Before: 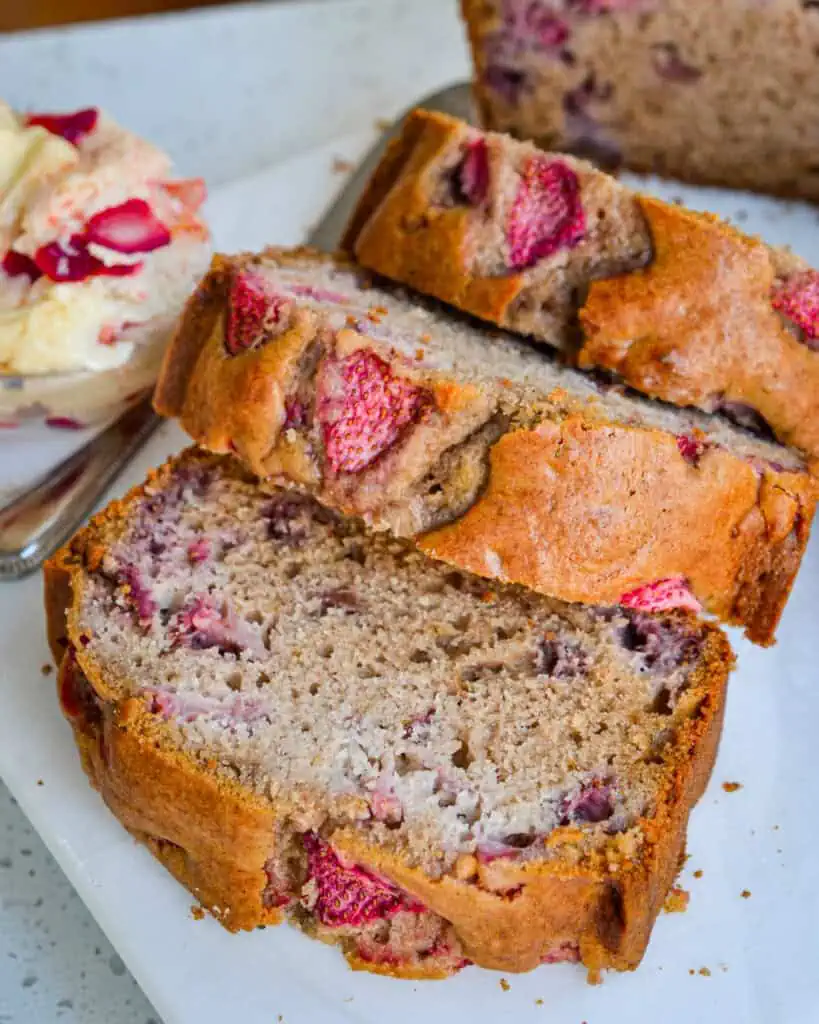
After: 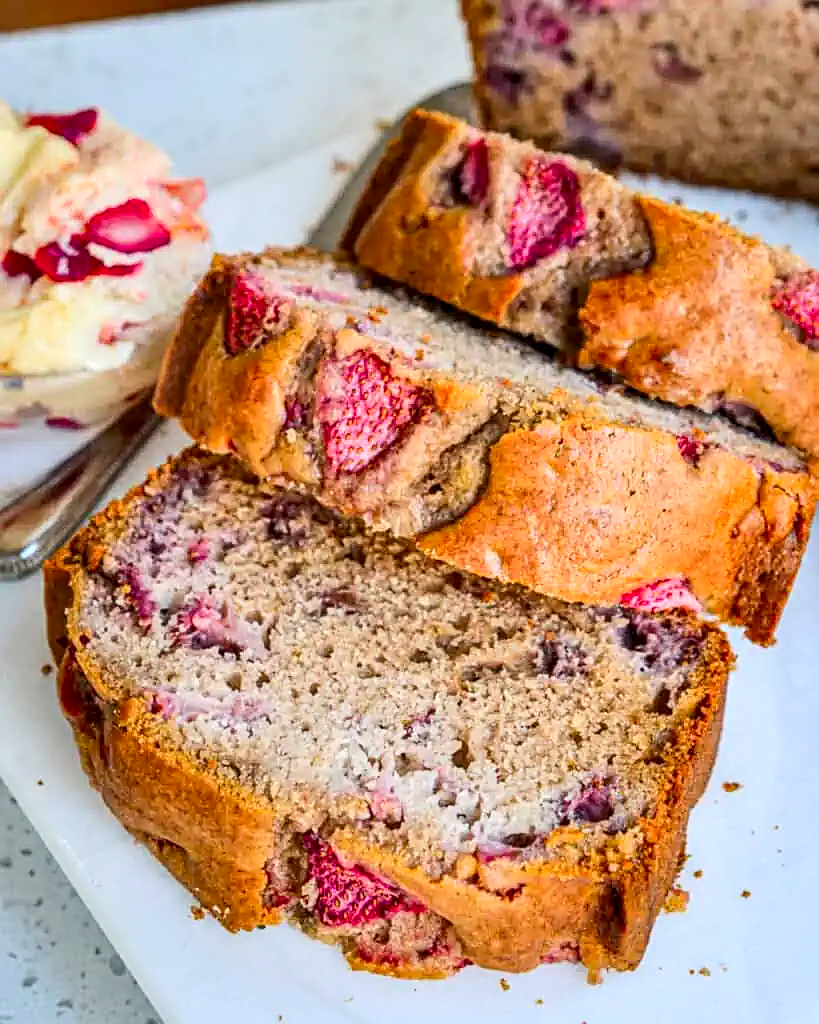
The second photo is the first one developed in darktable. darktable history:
sharpen: on, module defaults
contrast brightness saturation: contrast 0.198, brightness 0.158, saturation 0.219
exposure: black level correction 0.001, exposure -0.125 EV, compensate exposure bias true, compensate highlight preservation false
local contrast: detail 130%
